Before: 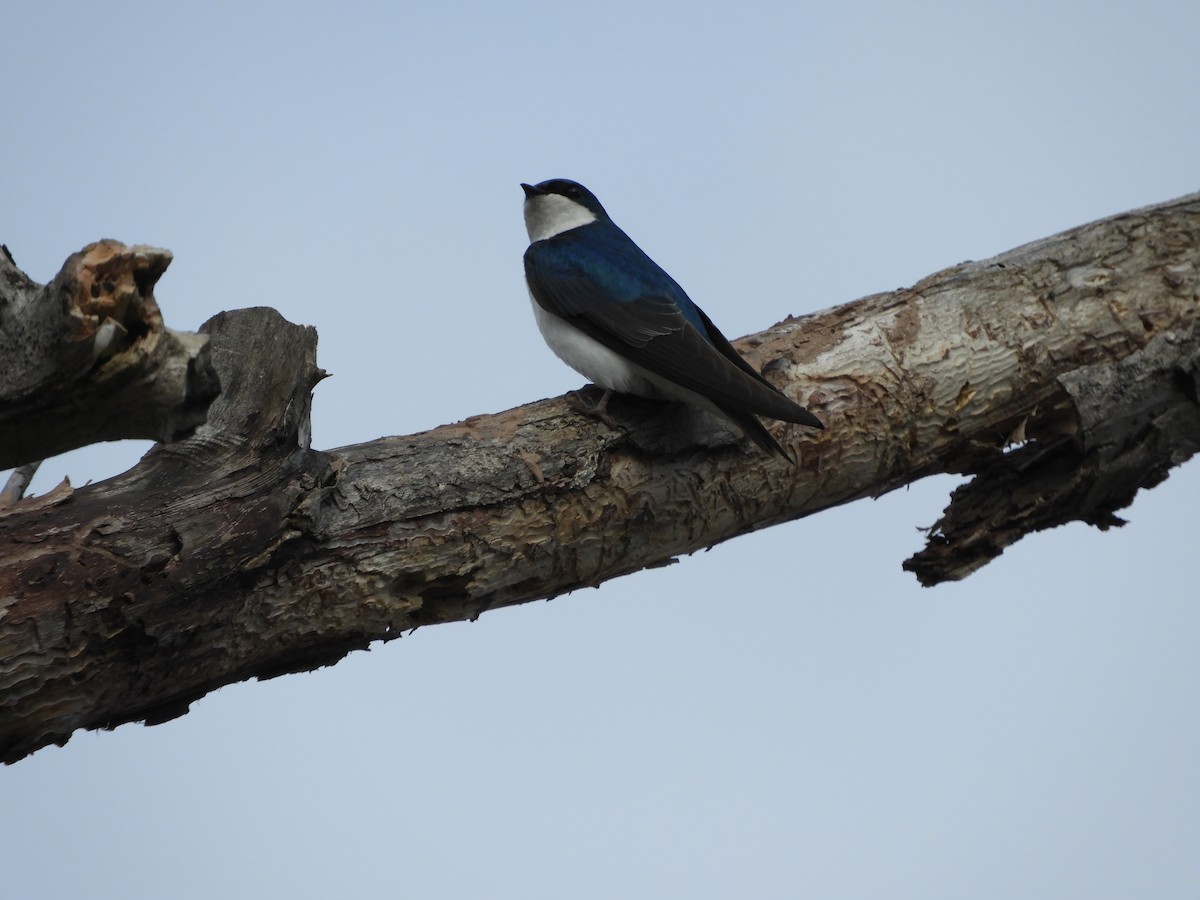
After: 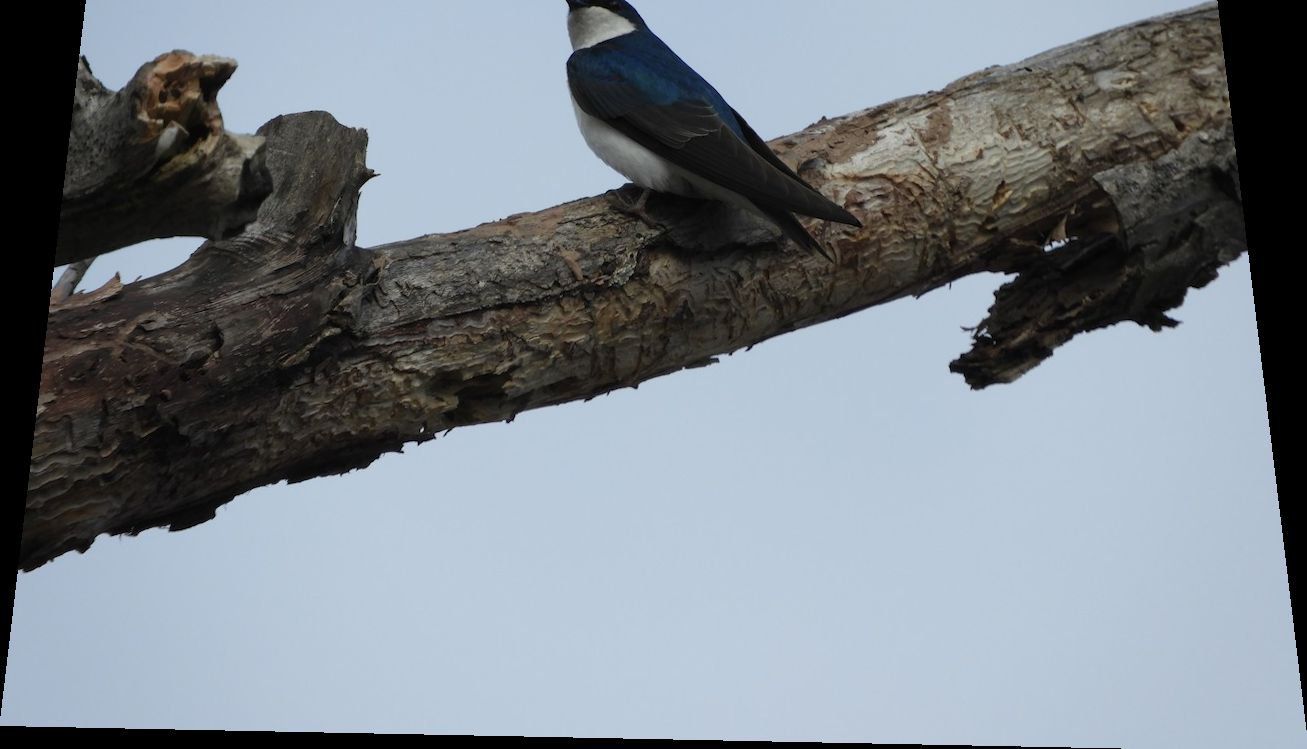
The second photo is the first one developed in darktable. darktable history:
crop and rotate: top 18.507%
rotate and perspective: rotation 0.128°, lens shift (vertical) -0.181, lens shift (horizontal) -0.044, shear 0.001, automatic cropping off
bloom: size 13.65%, threshold 98.39%, strength 4.82%
